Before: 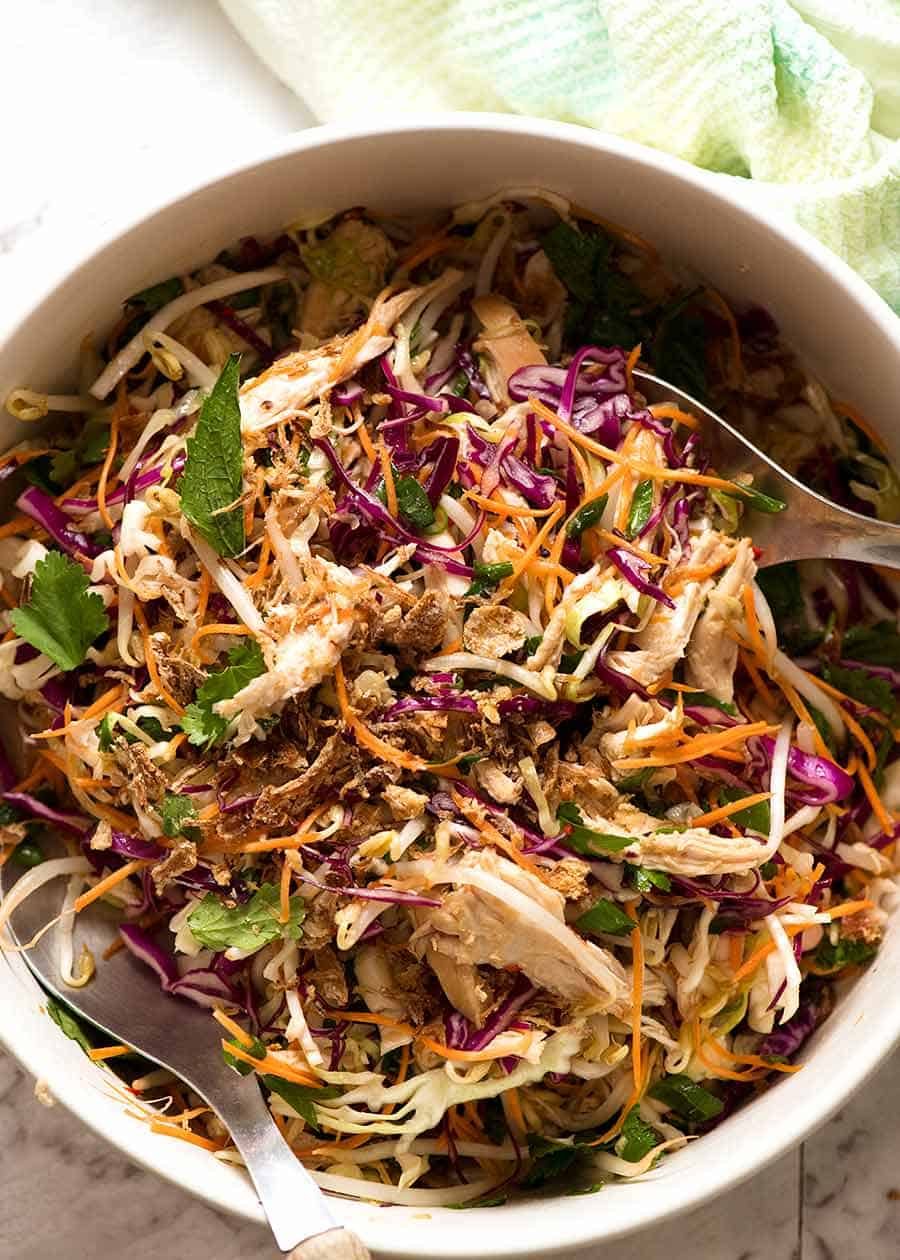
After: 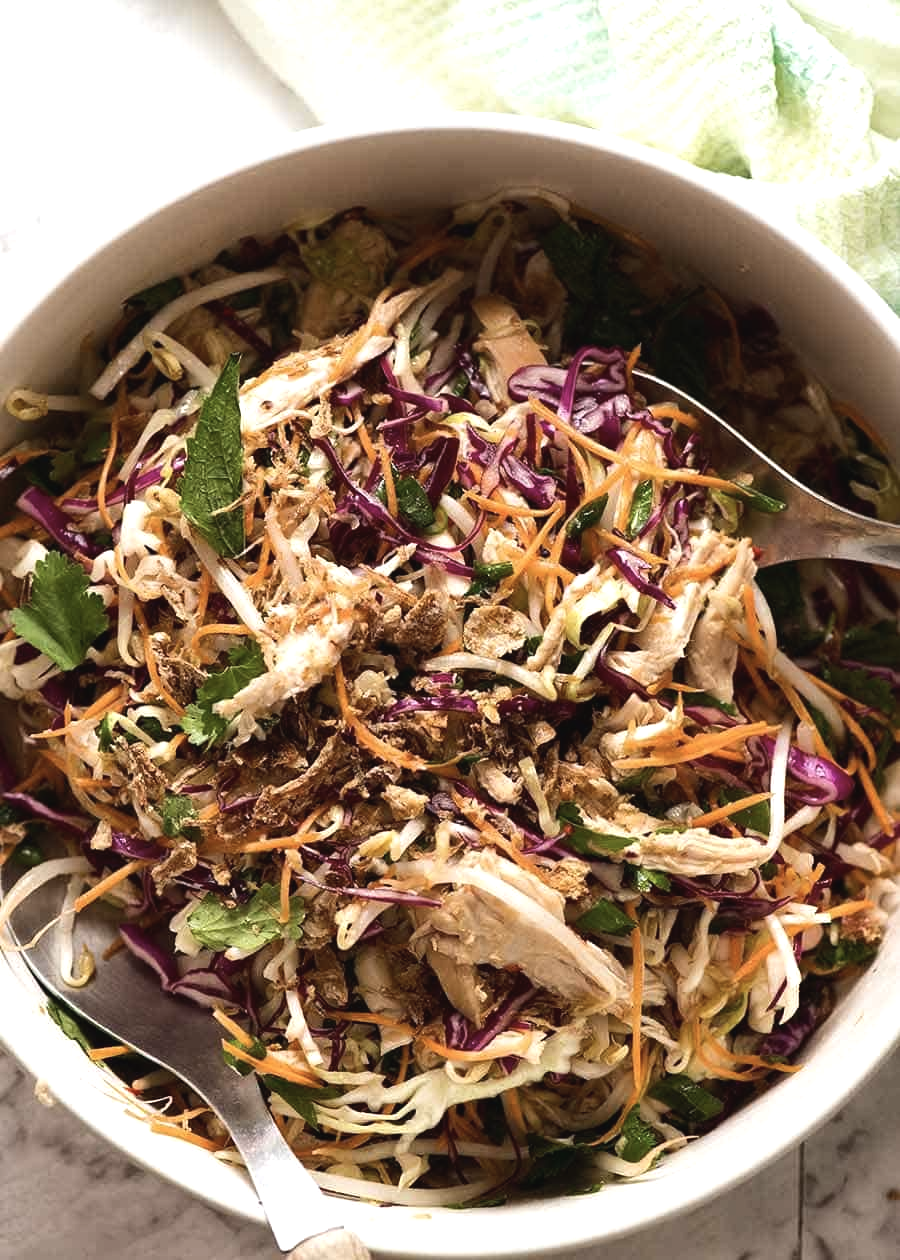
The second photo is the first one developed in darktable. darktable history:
contrast brightness saturation: contrast -0.08, brightness -0.04, saturation -0.11
color correction: saturation 0.85
tone equalizer: -8 EV -0.417 EV, -7 EV -0.389 EV, -6 EV -0.333 EV, -5 EV -0.222 EV, -3 EV 0.222 EV, -2 EV 0.333 EV, -1 EV 0.389 EV, +0 EV 0.417 EV, edges refinement/feathering 500, mask exposure compensation -1.57 EV, preserve details no
